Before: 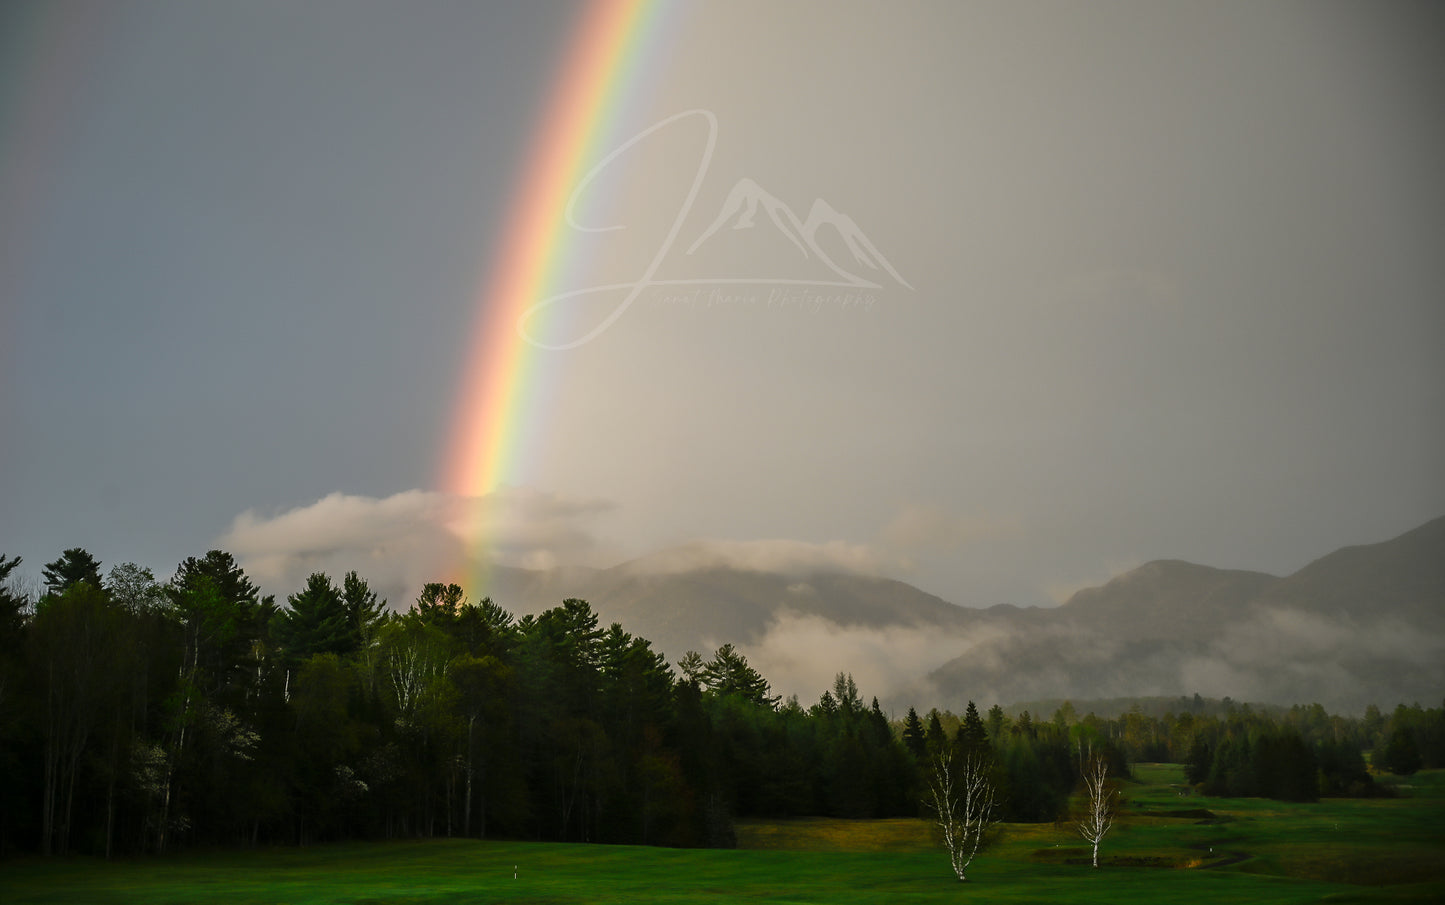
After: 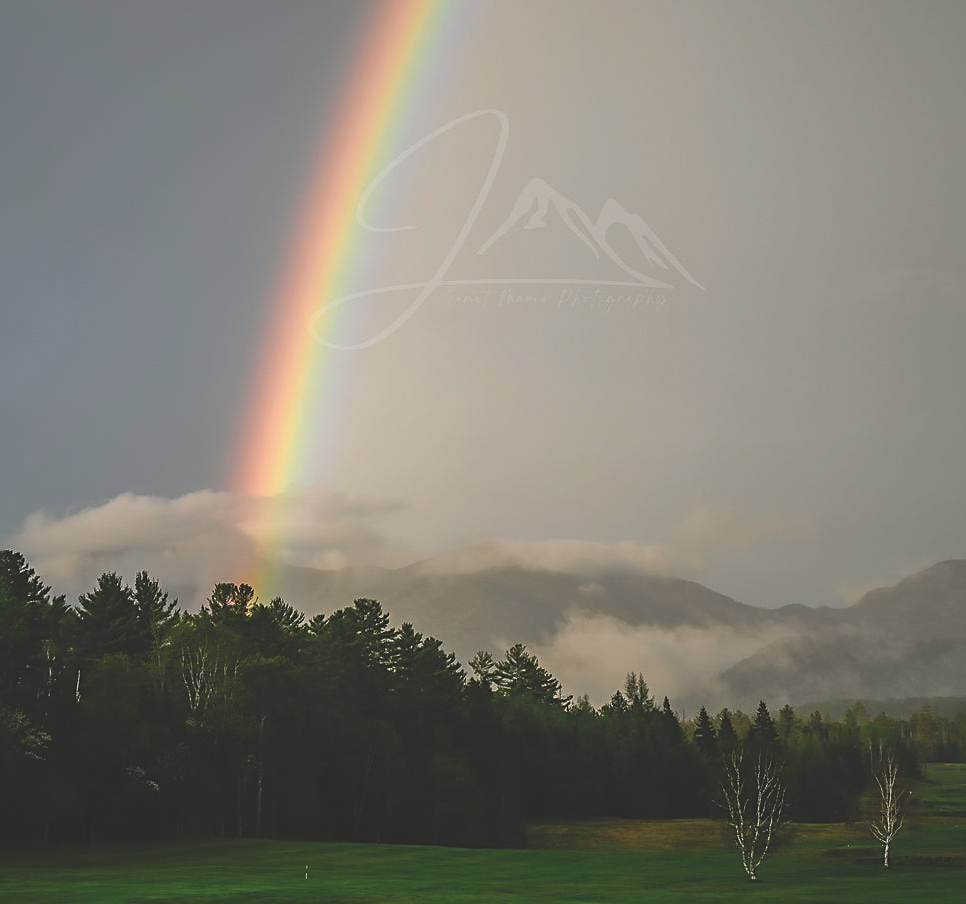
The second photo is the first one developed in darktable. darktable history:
crop and rotate: left 14.489%, right 18.616%
exposure: black level correction -0.026, exposure -0.117 EV, compensate exposure bias true, compensate highlight preservation false
sharpen: on, module defaults
